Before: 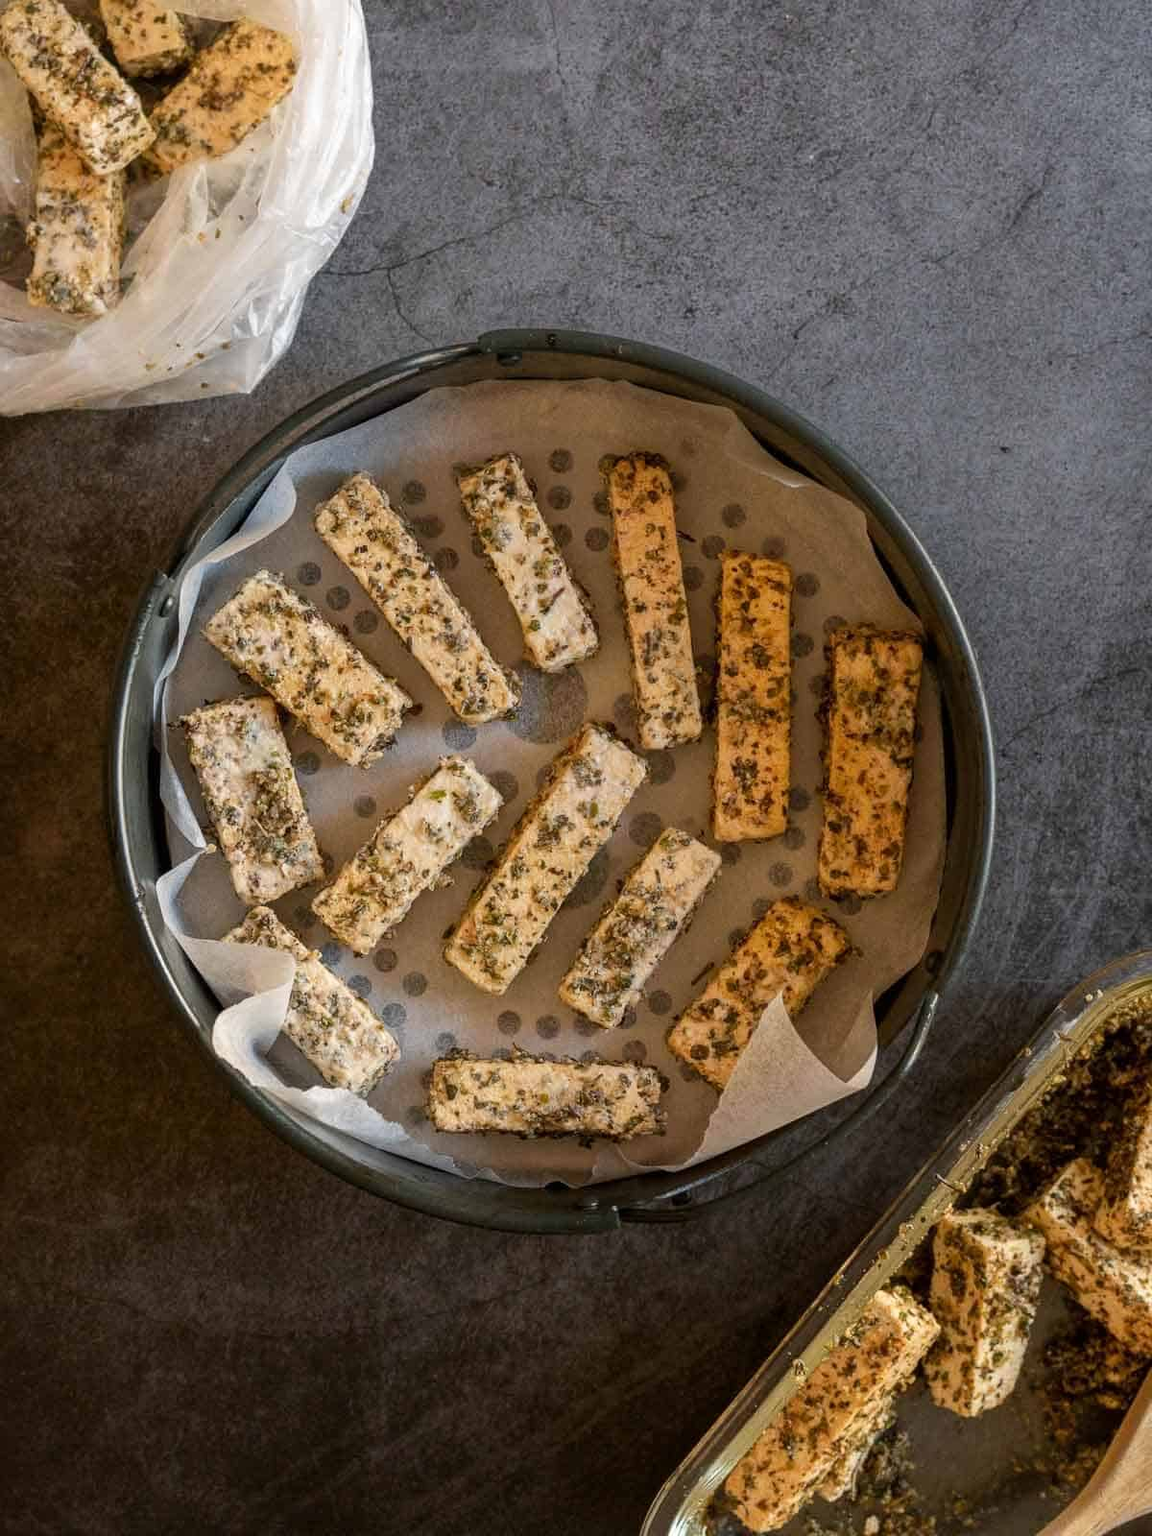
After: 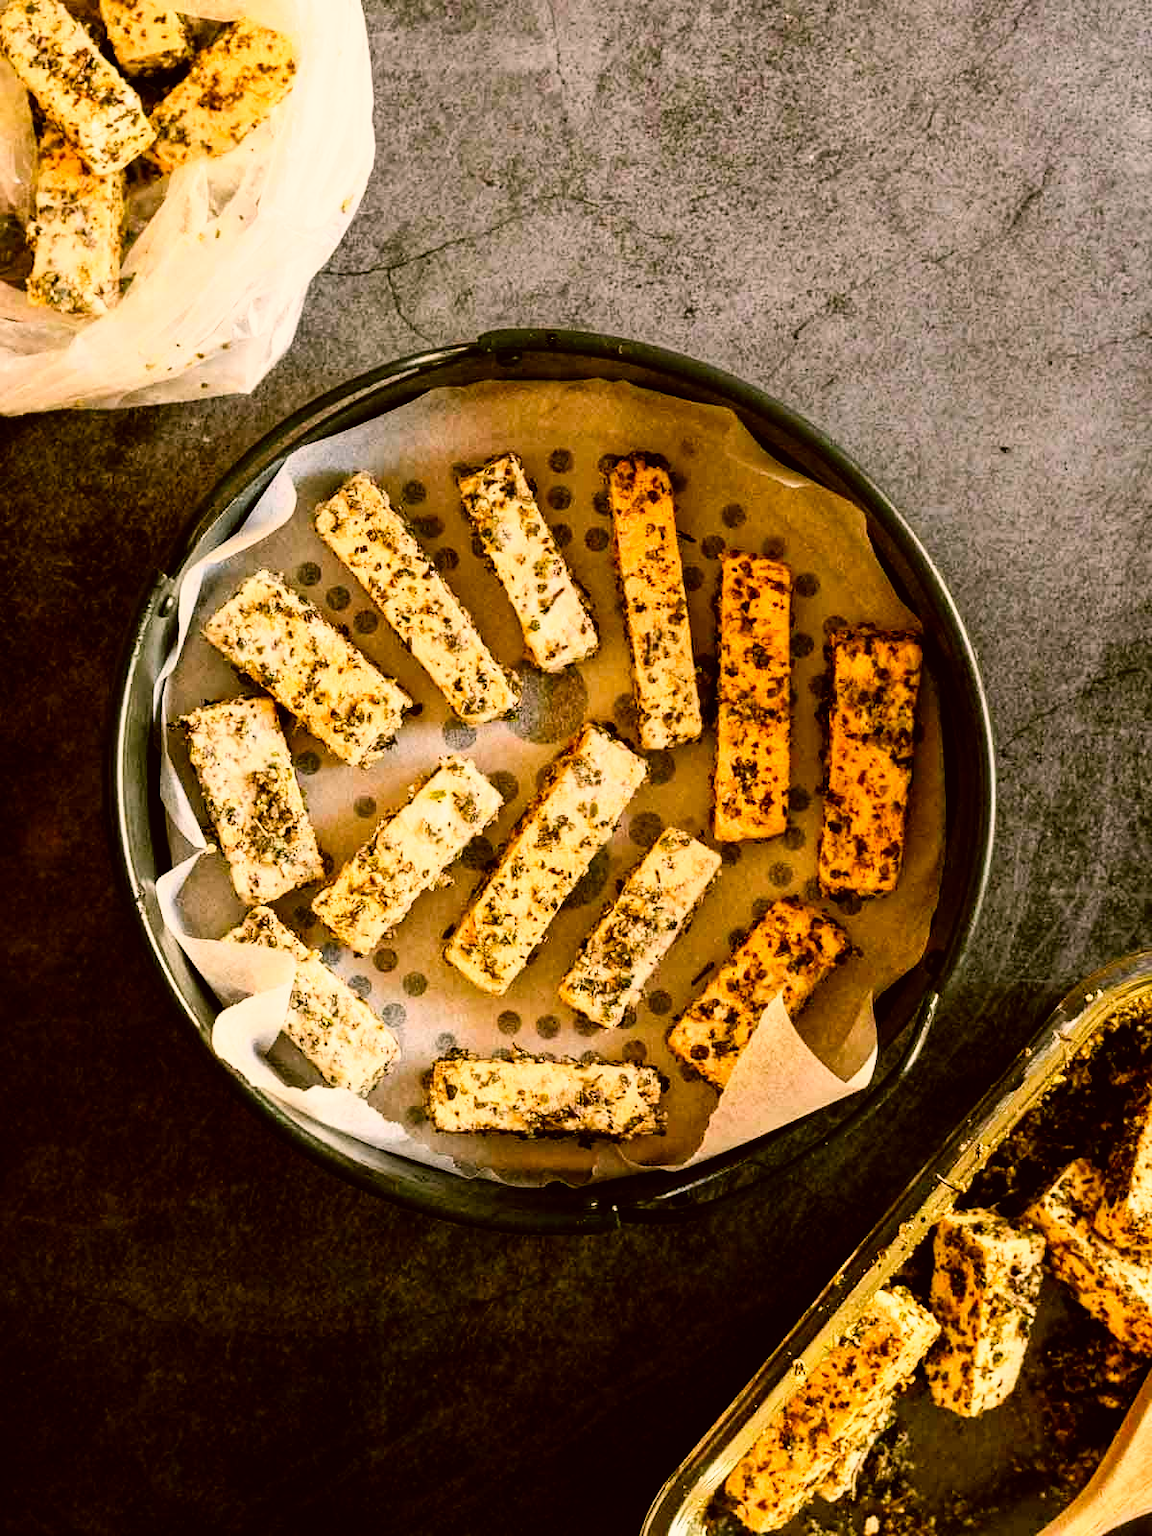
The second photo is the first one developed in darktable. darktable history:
white balance: emerald 1
tone curve: curves: ch0 [(0, 0) (0.093, 0.104) (0.226, 0.291) (0.327, 0.431) (0.471, 0.648) (0.759, 0.926) (1, 1)], color space Lab, linked channels, preserve colors none
filmic rgb: black relative exposure -8.7 EV, white relative exposure 2.7 EV, threshold 3 EV, target black luminance 0%, hardness 6.25, latitude 75%, contrast 1.325, highlights saturation mix -5%, preserve chrominance no, color science v5 (2021), iterations of high-quality reconstruction 0, enable highlight reconstruction true
color correction: highlights a* 8.98, highlights b* 15.09, shadows a* -0.49, shadows b* 26.52
